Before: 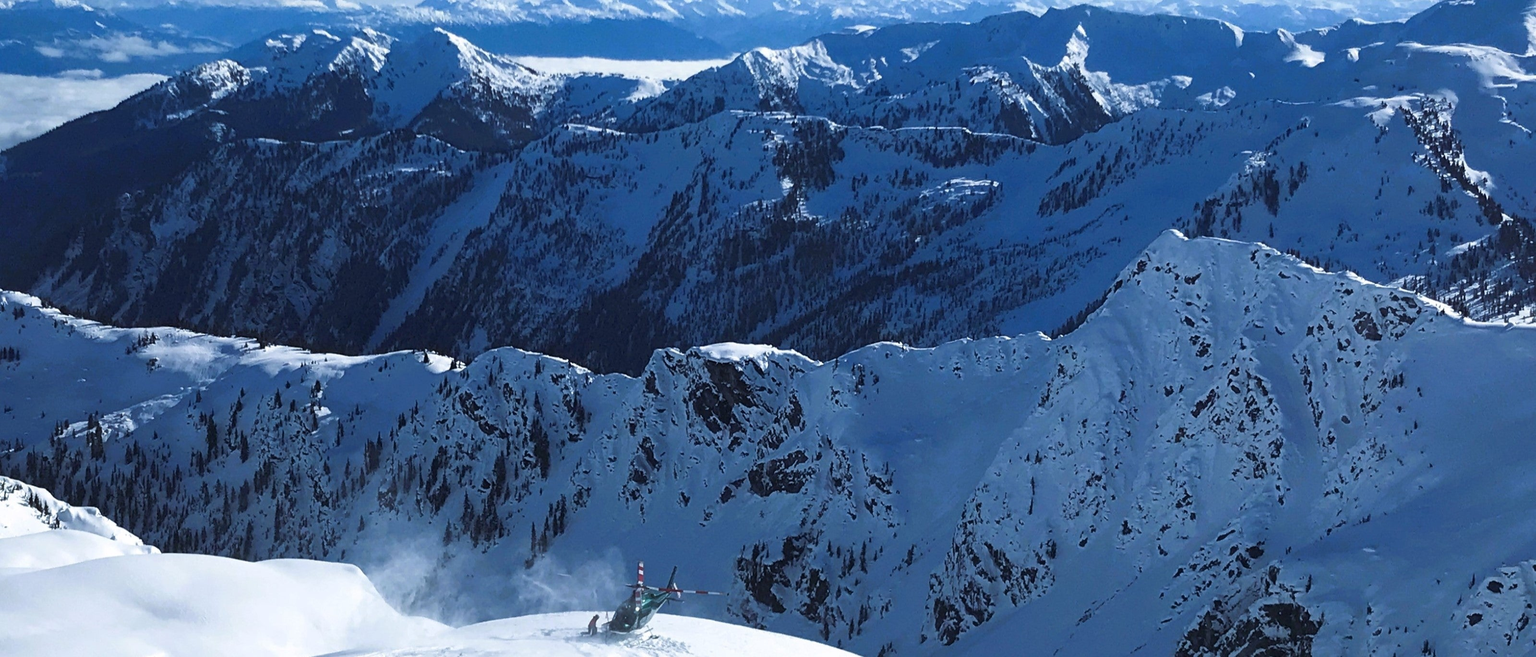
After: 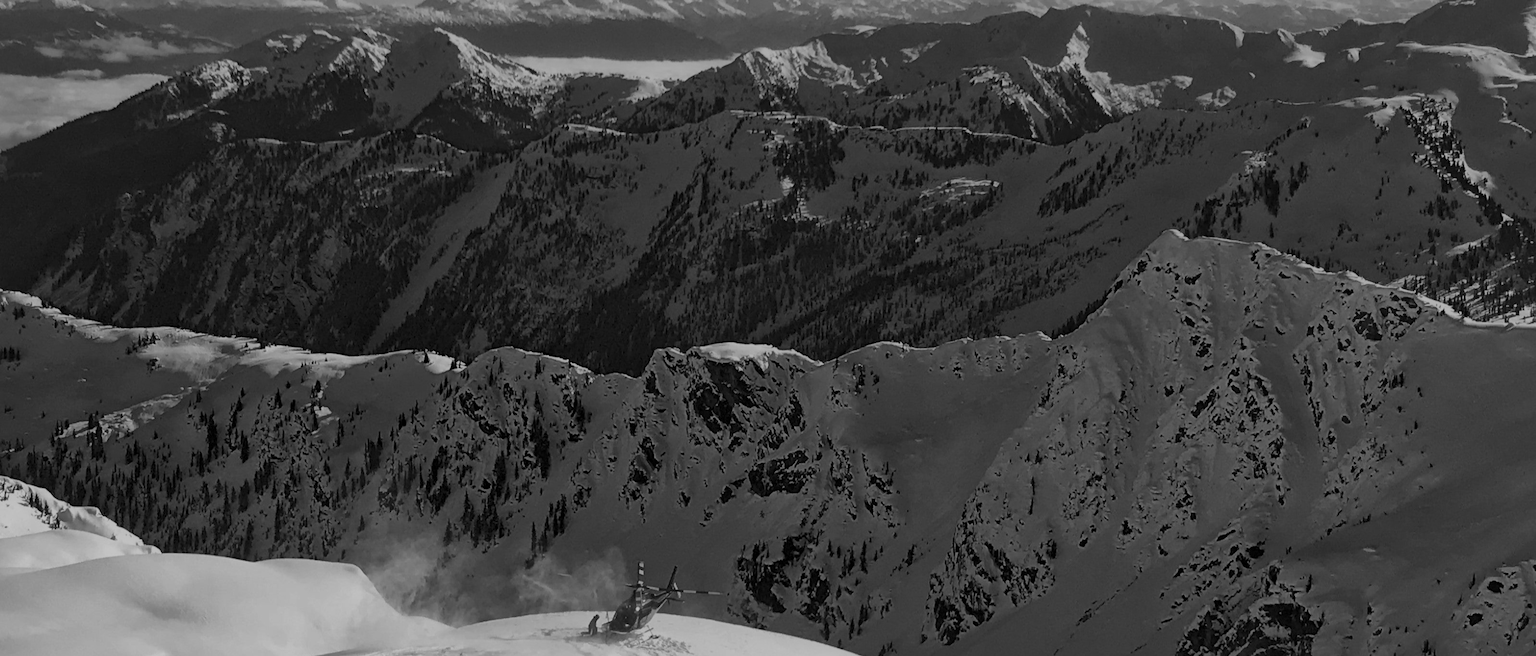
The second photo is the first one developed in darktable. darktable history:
monochrome: a 79.32, b 81.83, size 1.1
local contrast: mode bilateral grid, contrast 20, coarseness 50, detail 161%, midtone range 0.2
contrast brightness saturation: saturation -0.05
